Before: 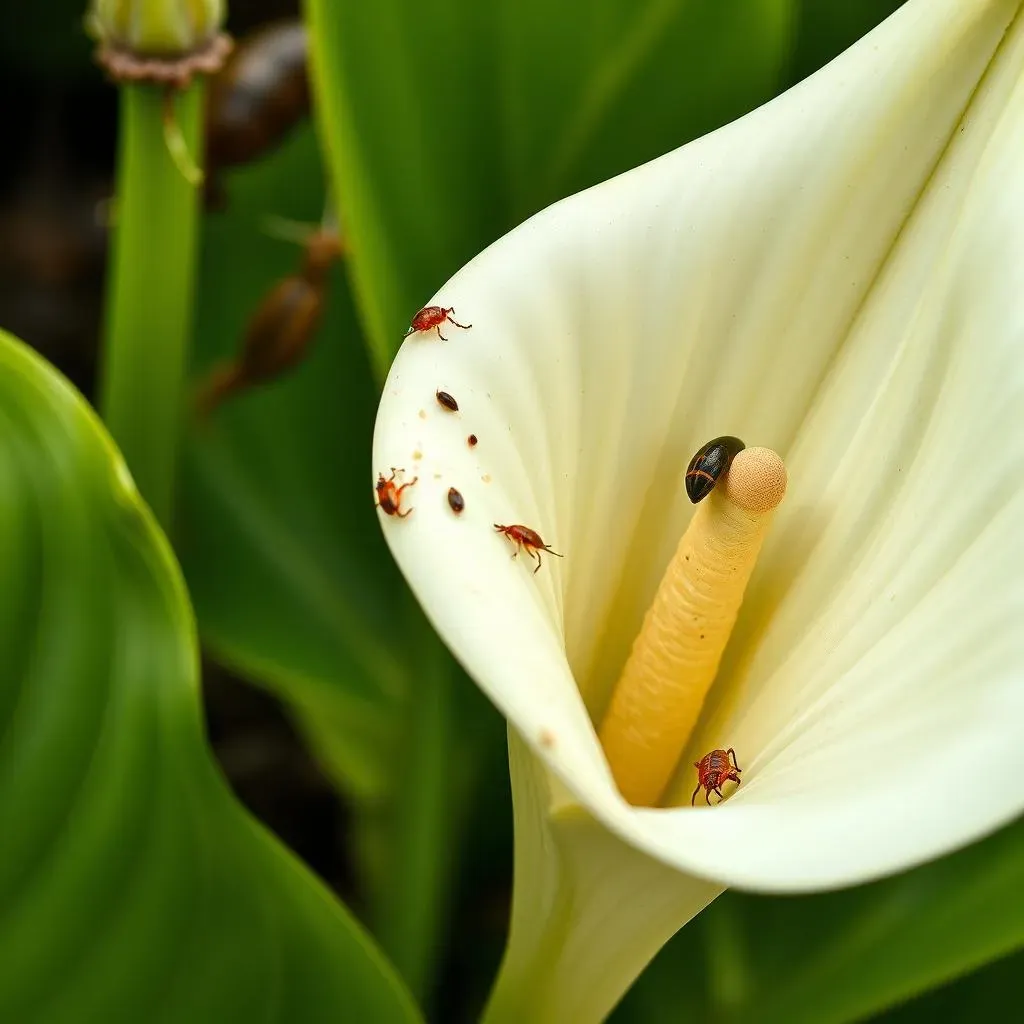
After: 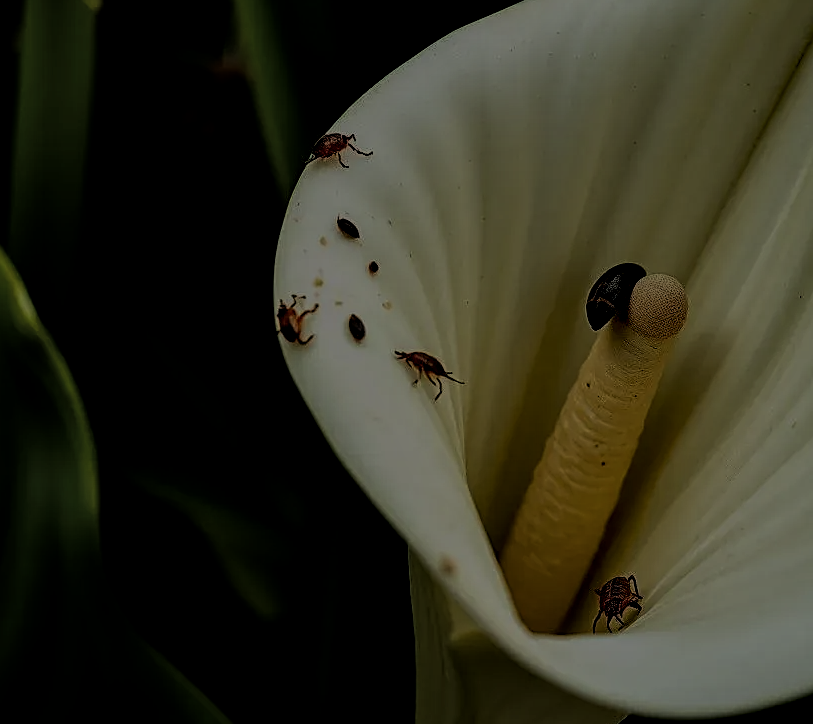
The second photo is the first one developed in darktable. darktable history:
local contrast: highlights 0%, shadows 0%, detail 133%
sharpen: on, module defaults
crop: left 9.712%, top 16.928%, right 10.845%, bottom 12.332%
exposure: exposure -2.446 EV, compensate highlight preservation false
haze removal: compatibility mode true, adaptive false
contrast brightness saturation: saturation -0.05
filmic rgb: black relative exposure -5 EV, white relative exposure 3.5 EV, hardness 3.19, contrast 1.3, highlights saturation mix -50%
